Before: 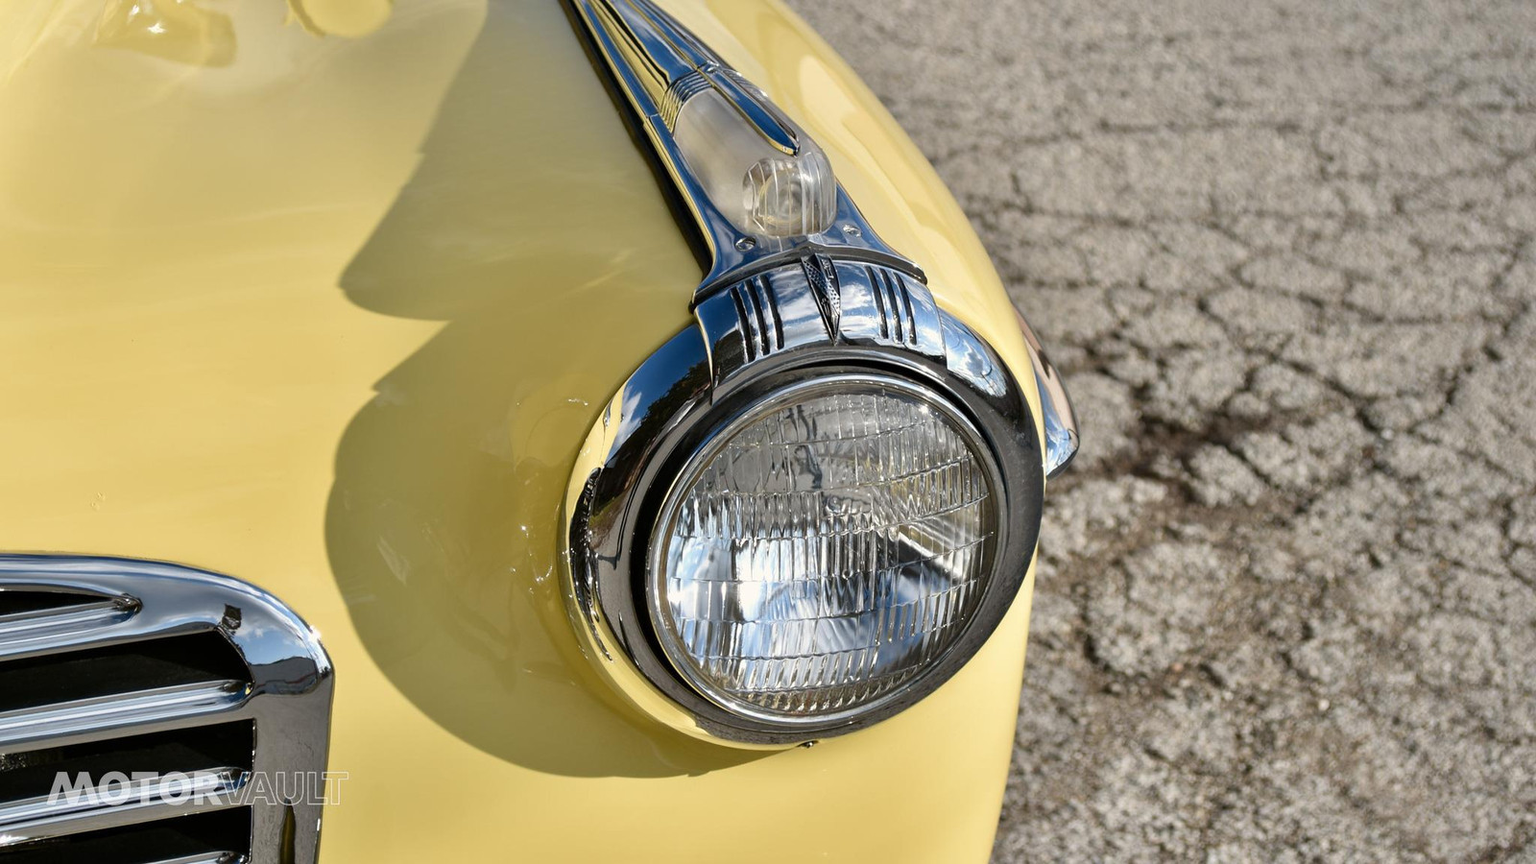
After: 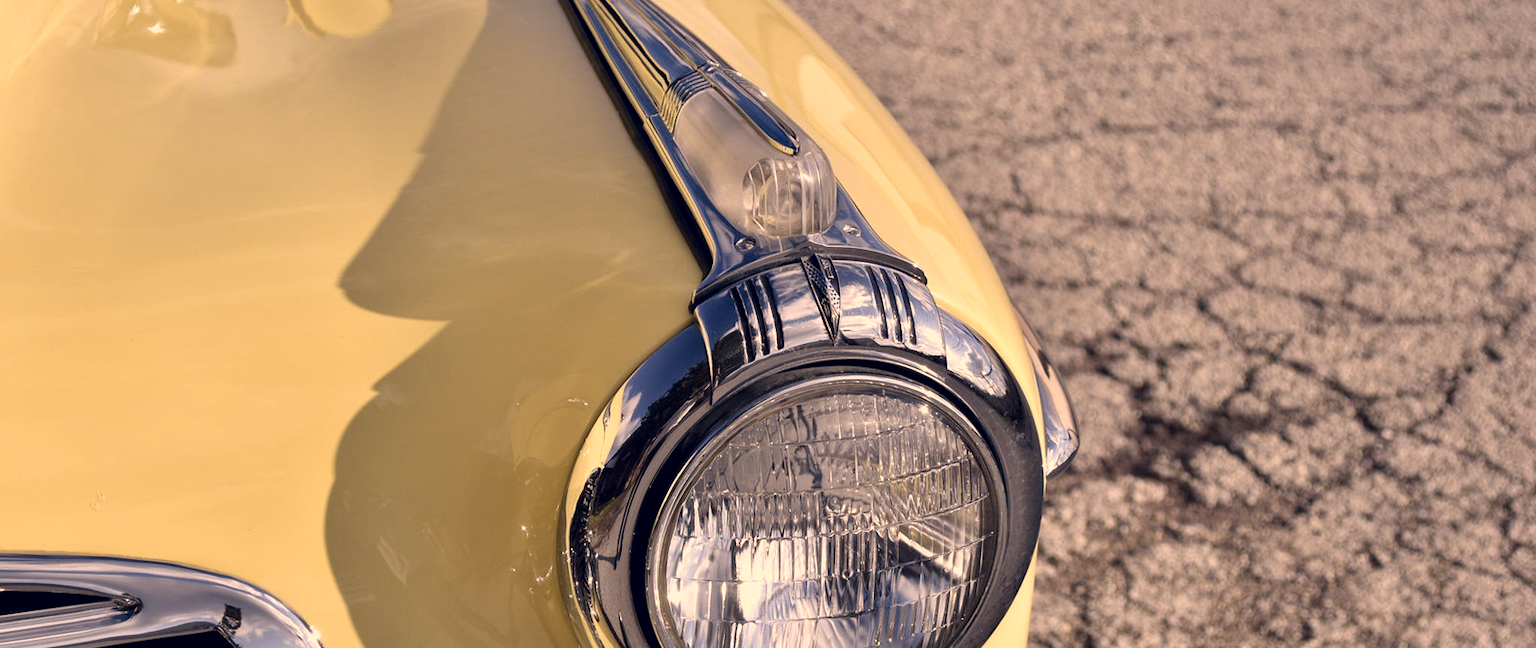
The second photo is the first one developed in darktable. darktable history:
local contrast: highlights 101%, shadows 102%, detail 119%, midtone range 0.2
color correction: highlights a* 19.64, highlights b* 26.88, shadows a* 3.35, shadows b* -16.62, saturation 0.737
crop: bottom 24.984%
